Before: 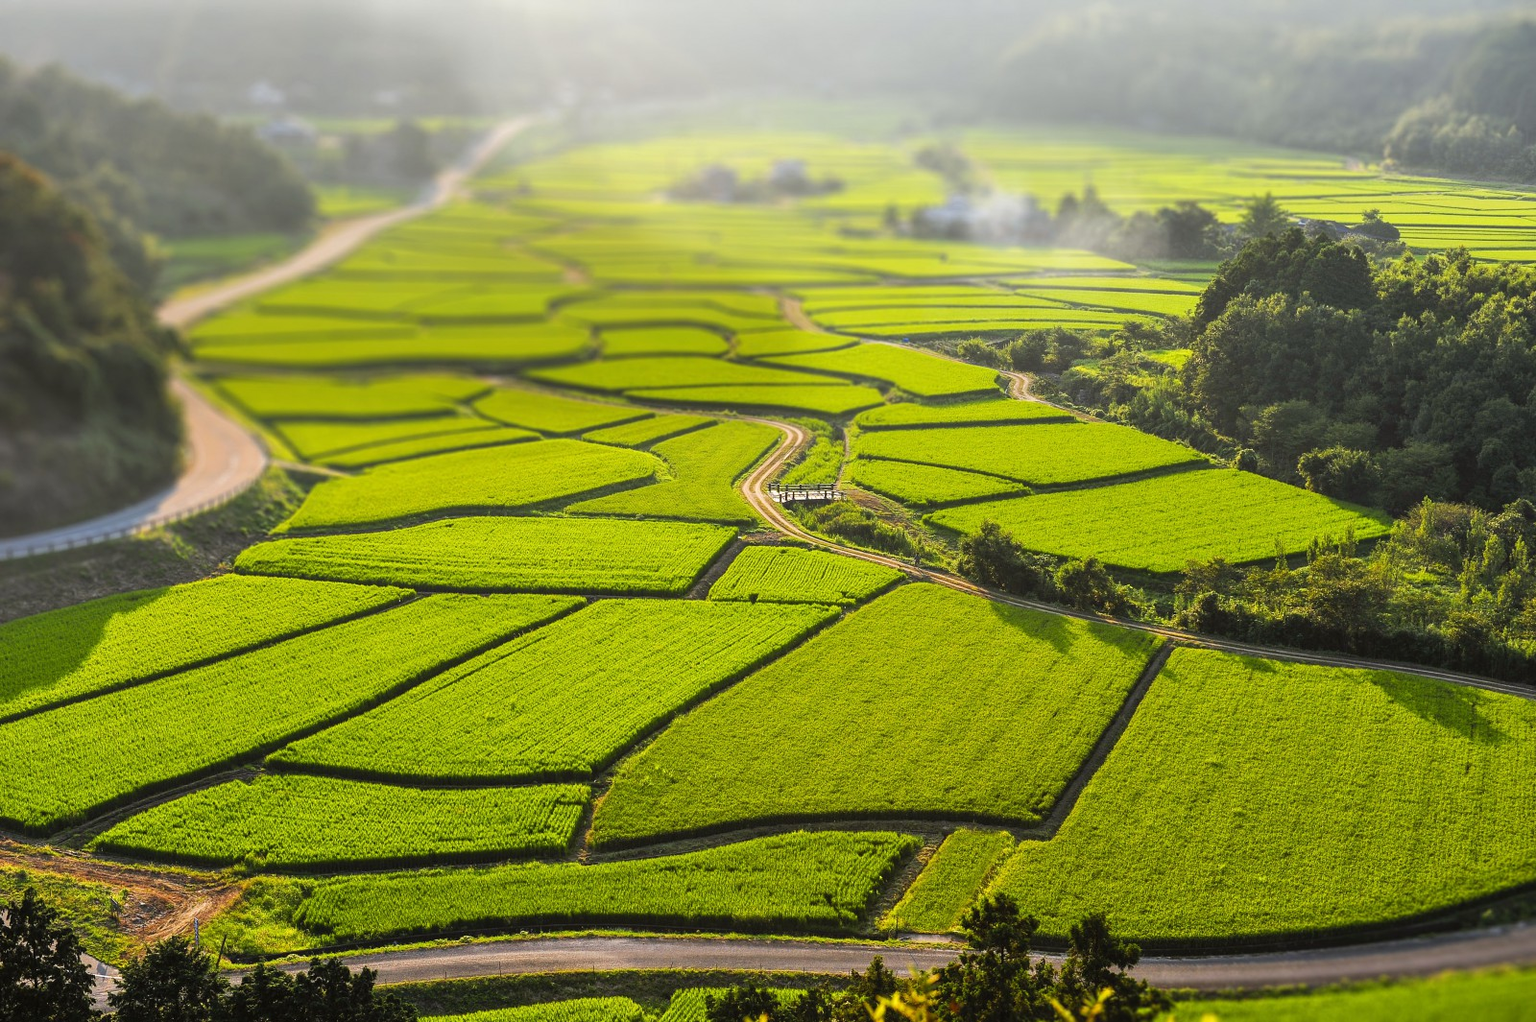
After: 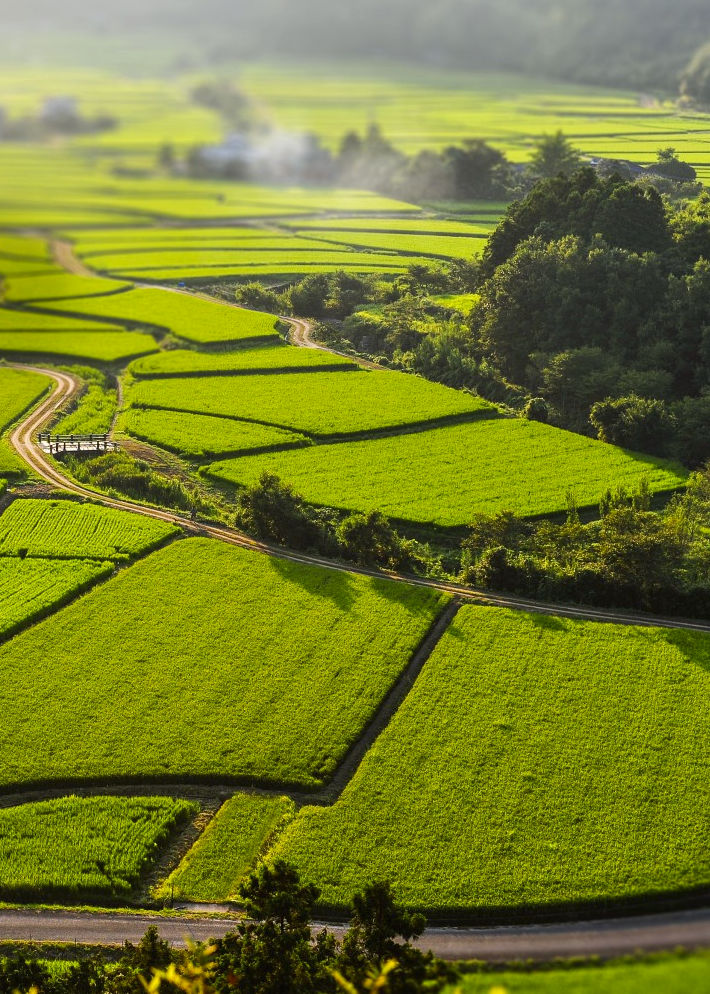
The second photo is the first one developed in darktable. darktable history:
crop: left 47.628%, top 6.643%, right 7.874%
contrast brightness saturation: brightness -0.09
